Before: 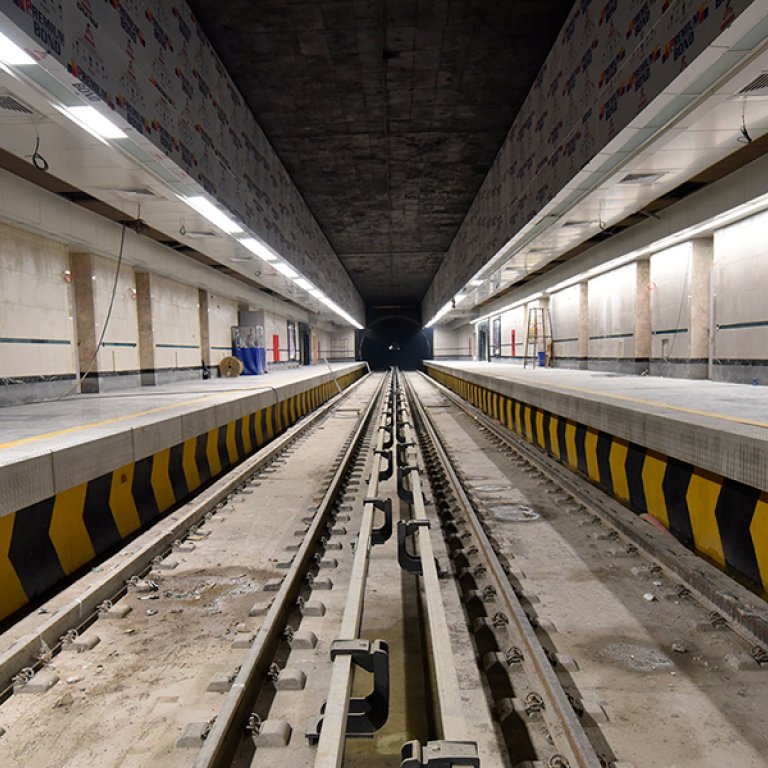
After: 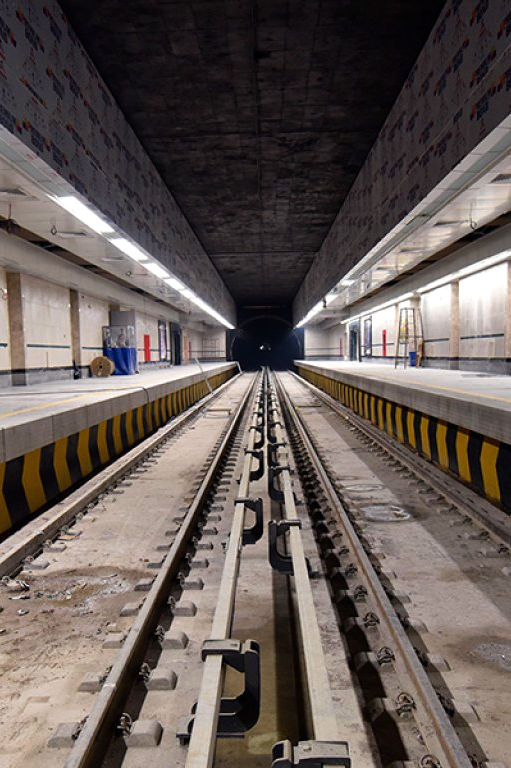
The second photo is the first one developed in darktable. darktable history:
color balance: gamma [0.9, 0.988, 0.975, 1.025], gain [1.05, 1, 1, 1]
crop: left 16.899%, right 16.556%
